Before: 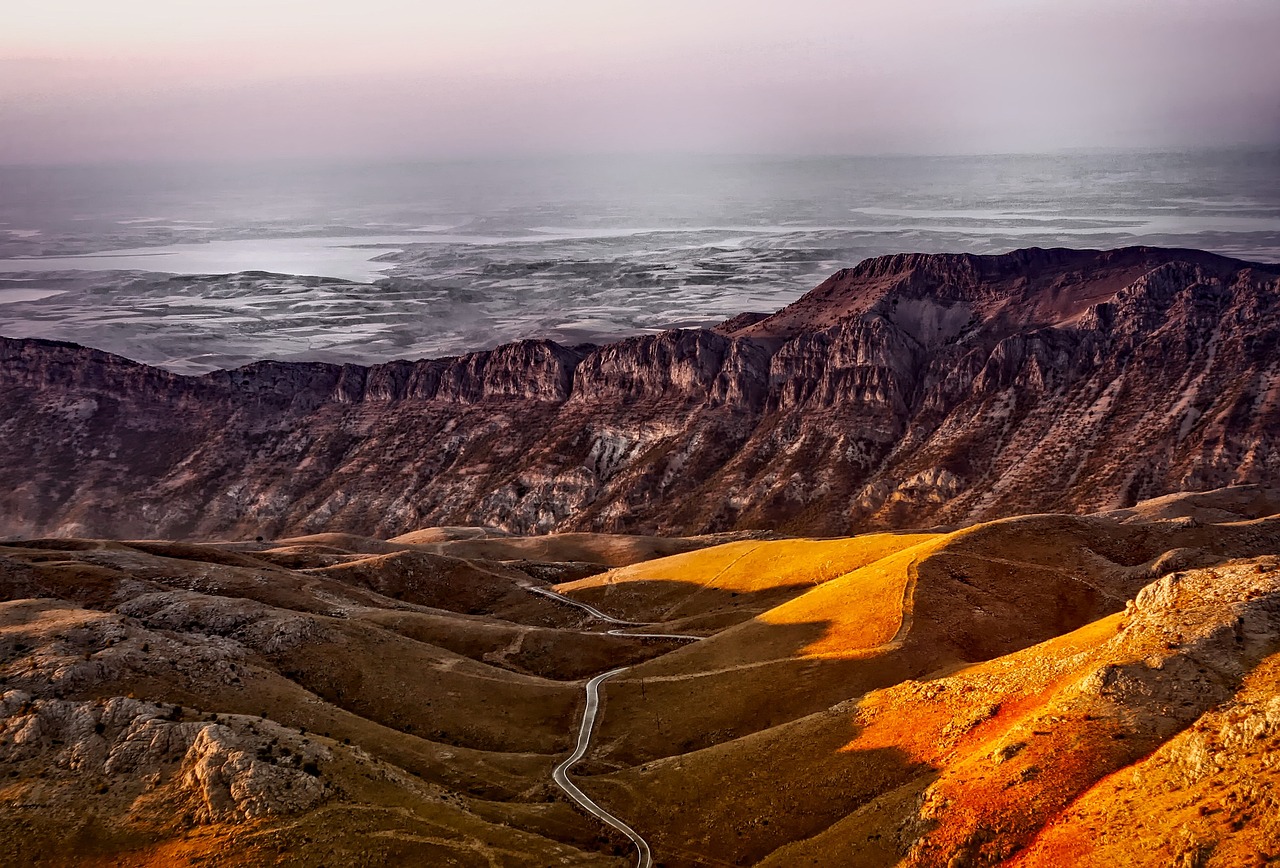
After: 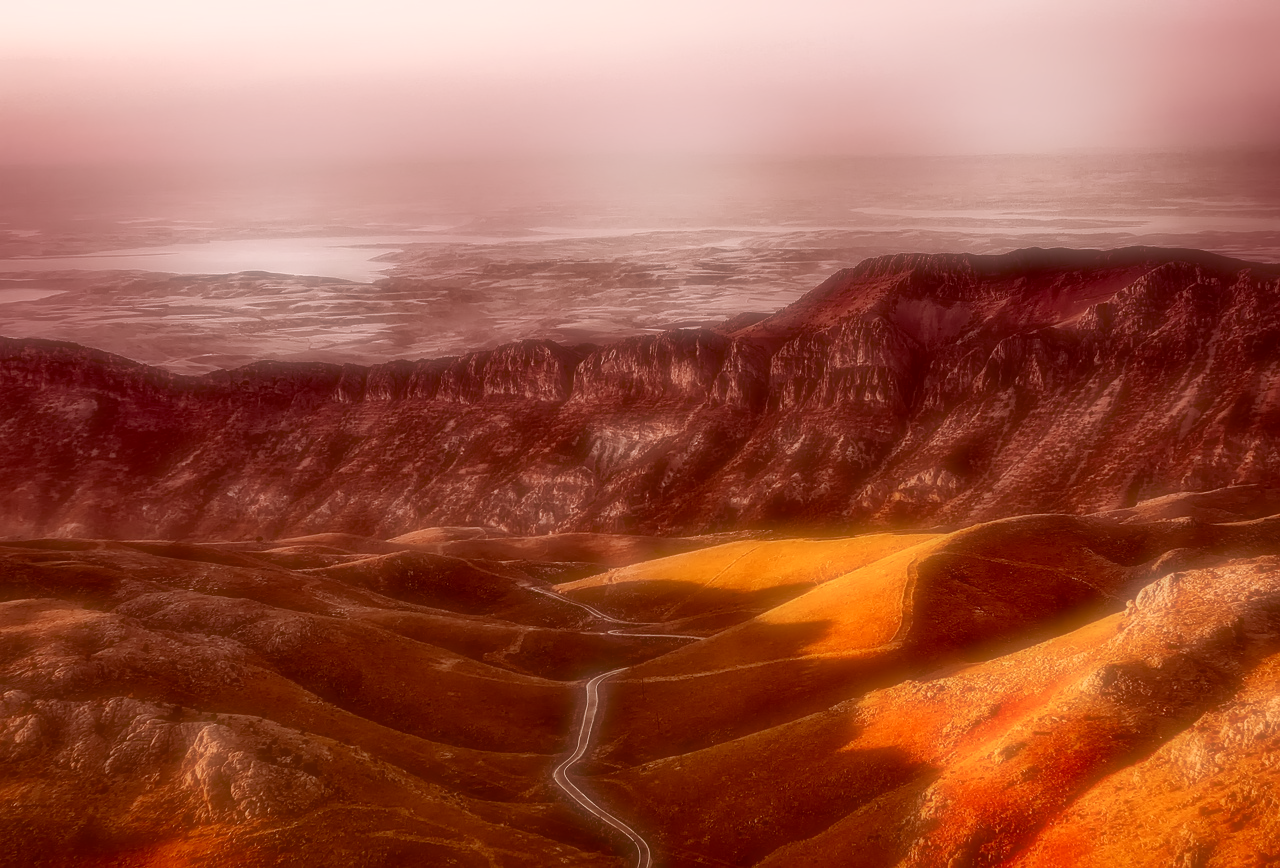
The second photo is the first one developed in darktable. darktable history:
color correction: highlights a* 9.03, highlights b* 8.71, shadows a* 40, shadows b* 40, saturation 0.8
soften: on, module defaults
